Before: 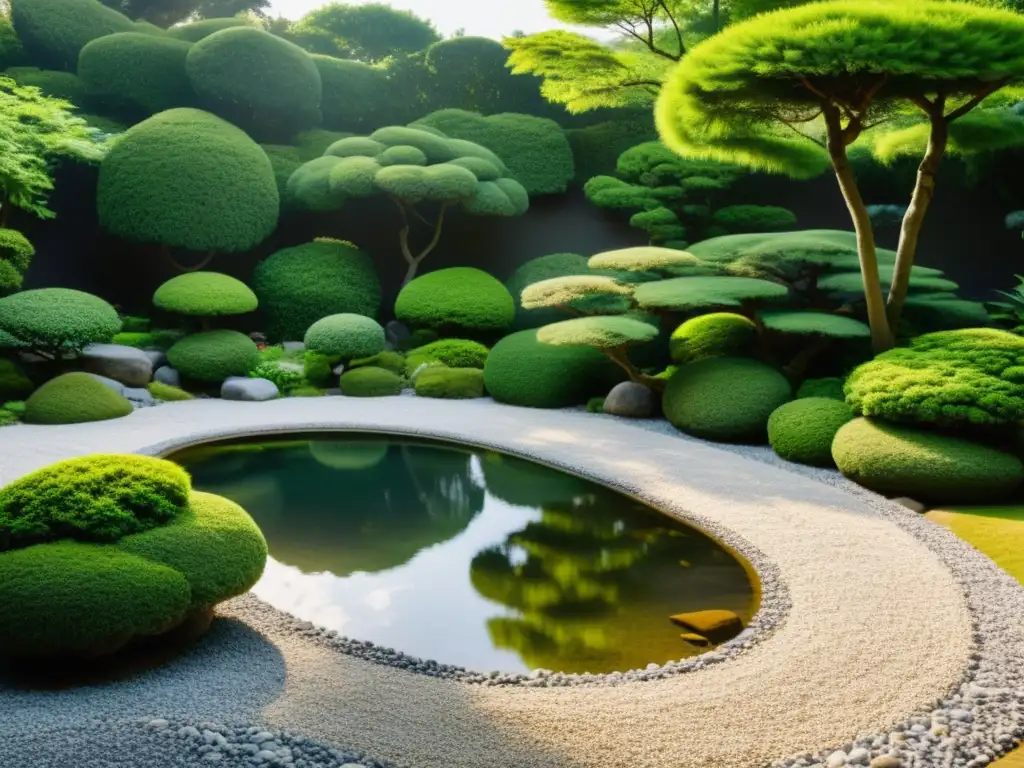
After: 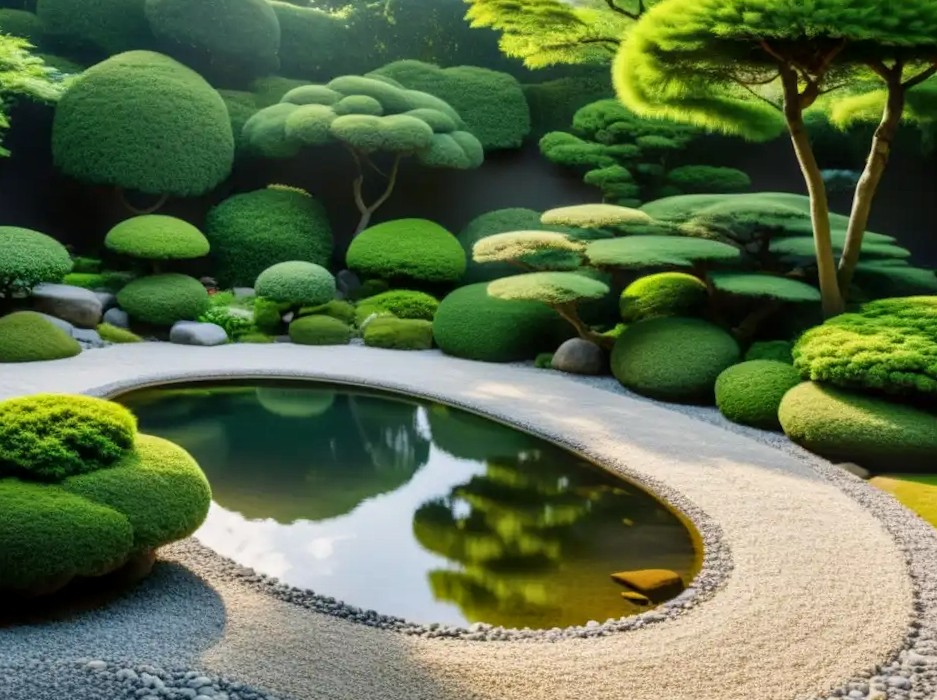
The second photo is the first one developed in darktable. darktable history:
crop and rotate: angle -1.83°, left 3.152%, top 4.31%, right 1.442%, bottom 0.624%
local contrast: on, module defaults
